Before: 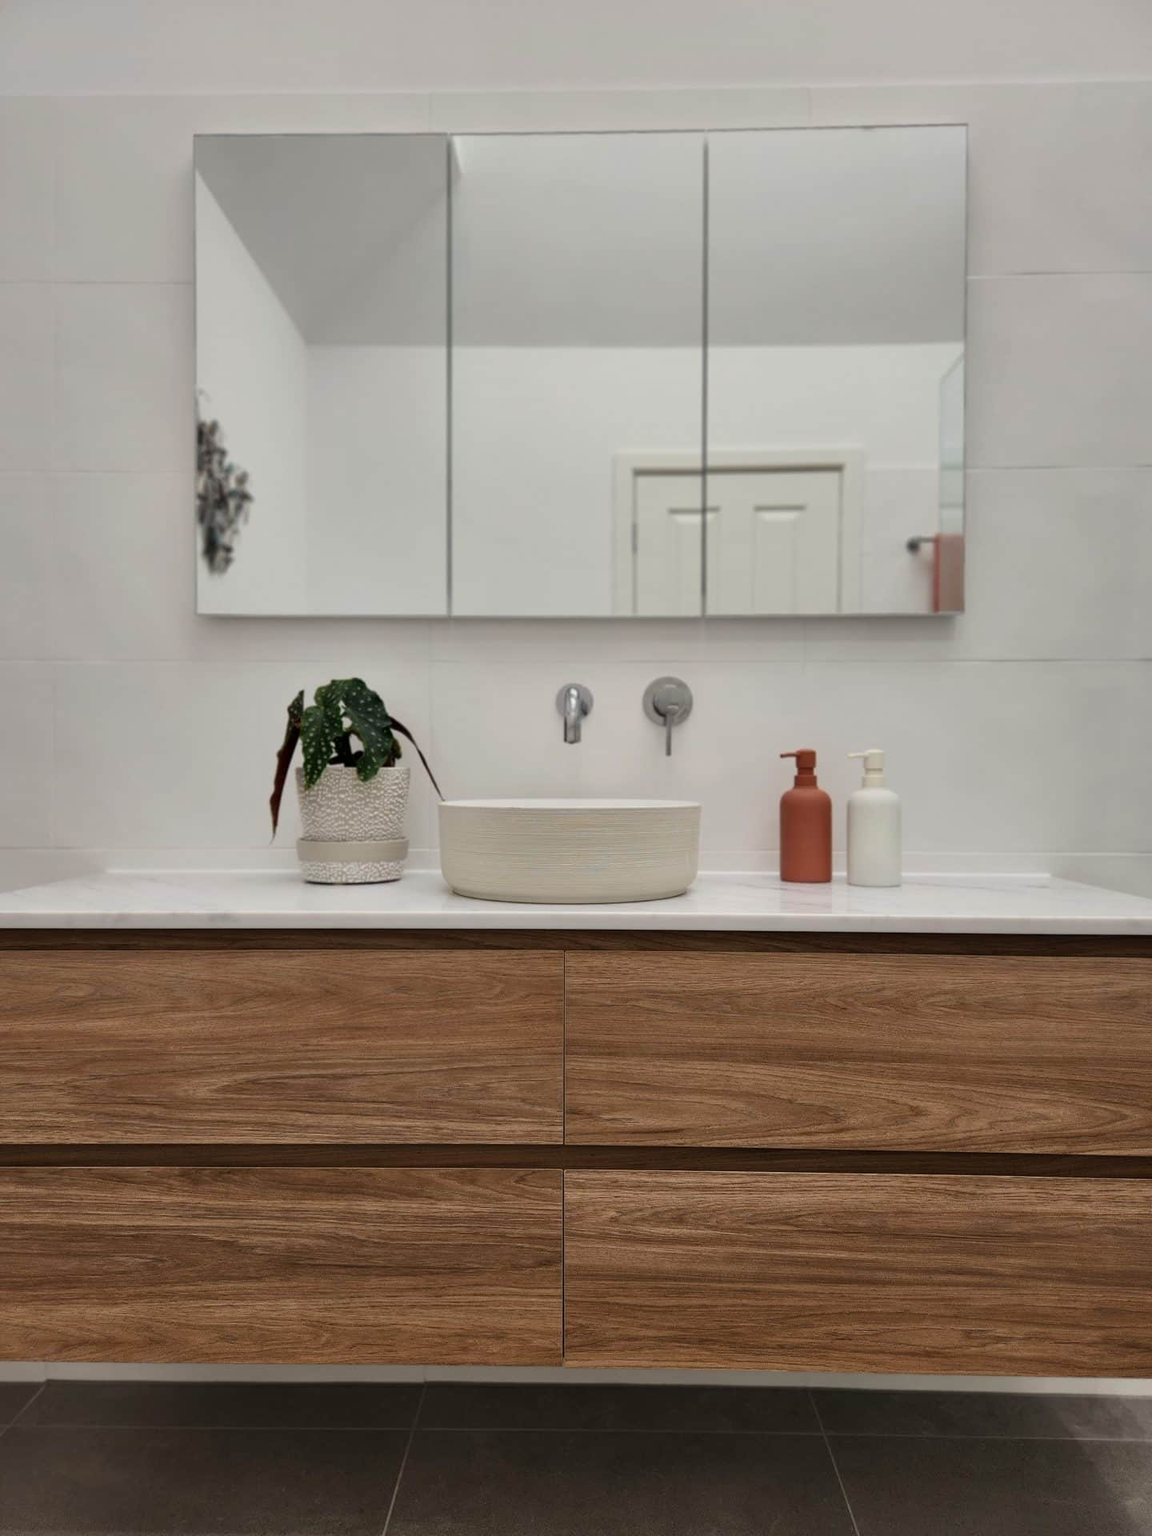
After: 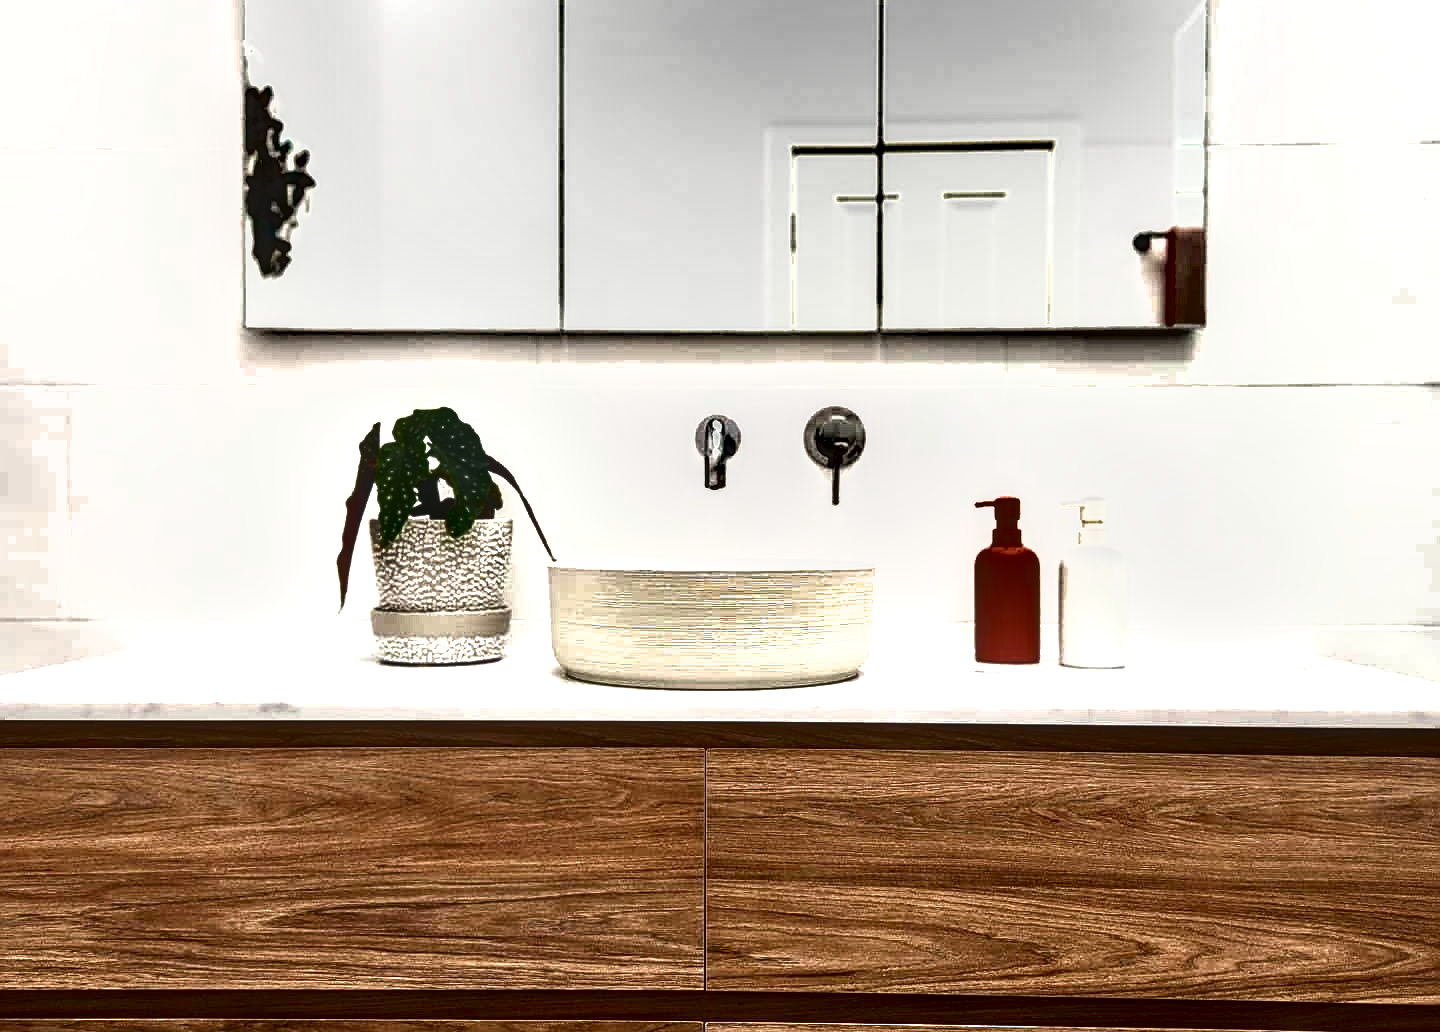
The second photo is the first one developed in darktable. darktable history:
shadows and highlights: shadows 22.79, highlights -48.54, soften with gaussian
contrast brightness saturation: contrast 0.091, brightness -0.598, saturation 0.167
local contrast: detail 130%
exposure: black level correction 0, exposure 1.438 EV, compensate exposure bias true, compensate highlight preservation false
crop and rotate: top 22.92%, bottom 23.294%
color zones: curves: ch0 [(0, 0.5) (0.143, 0.52) (0.286, 0.5) (0.429, 0.5) (0.571, 0.5) (0.714, 0.5) (0.857, 0.5) (1, 0.5)]; ch1 [(0, 0.489) (0.155, 0.45) (0.286, 0.466) (0.429, 0.5) (0.571, 0.5) (0.714, 0.5) (0.857, 0.5) (1, 0.489)]
sharpen: on, module defaults
